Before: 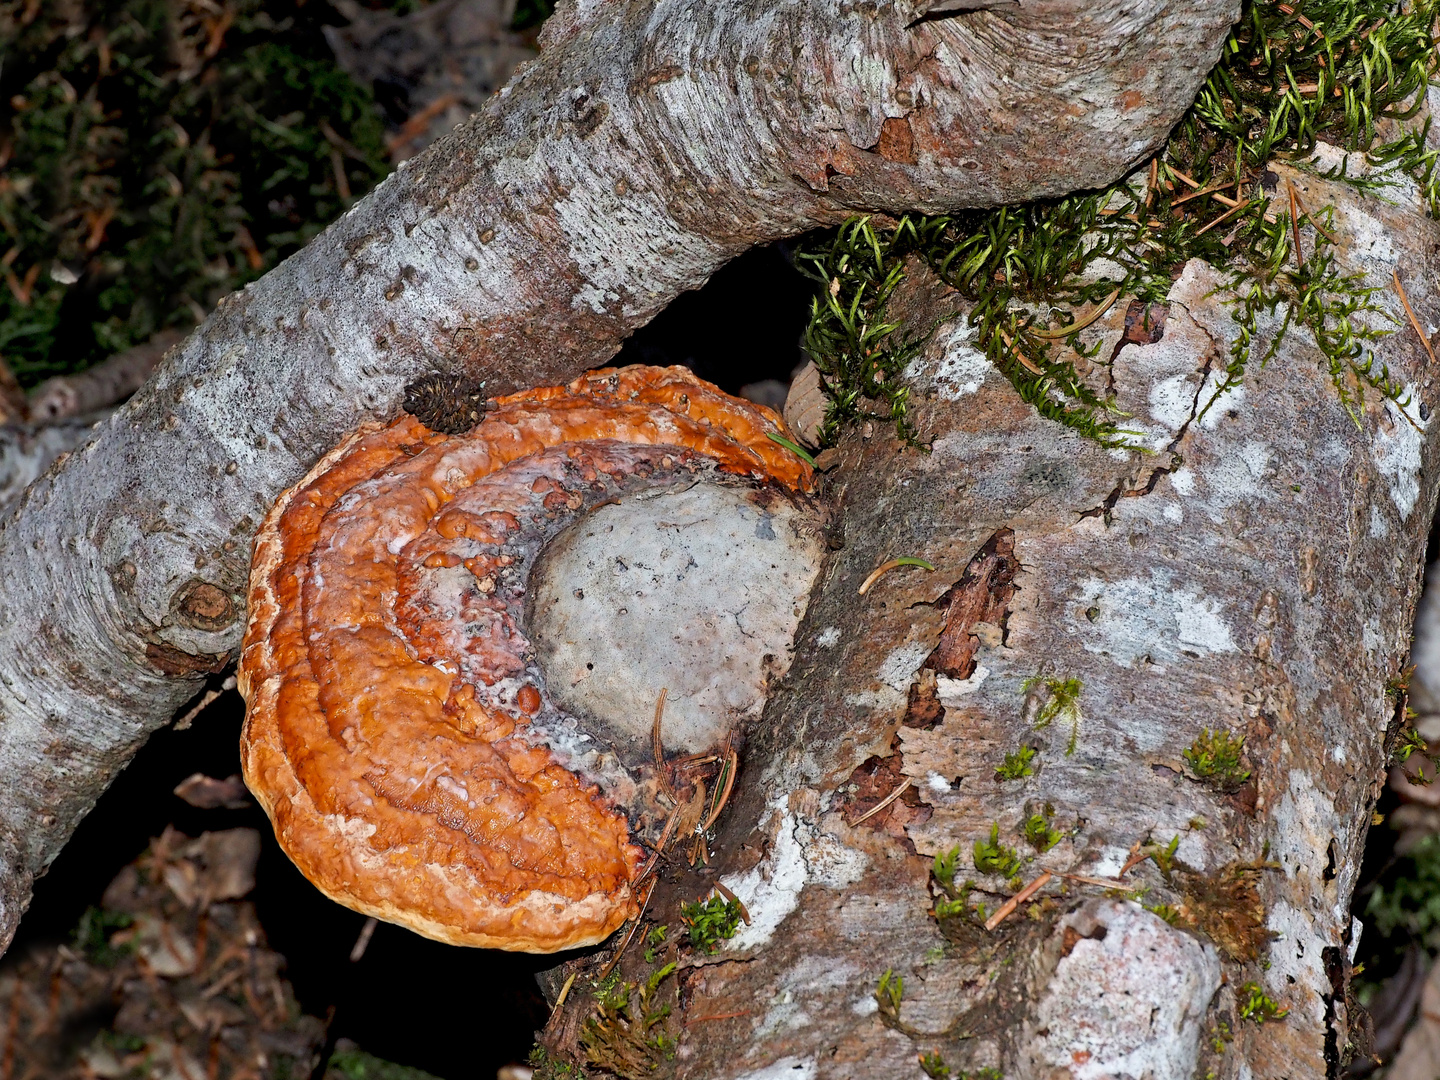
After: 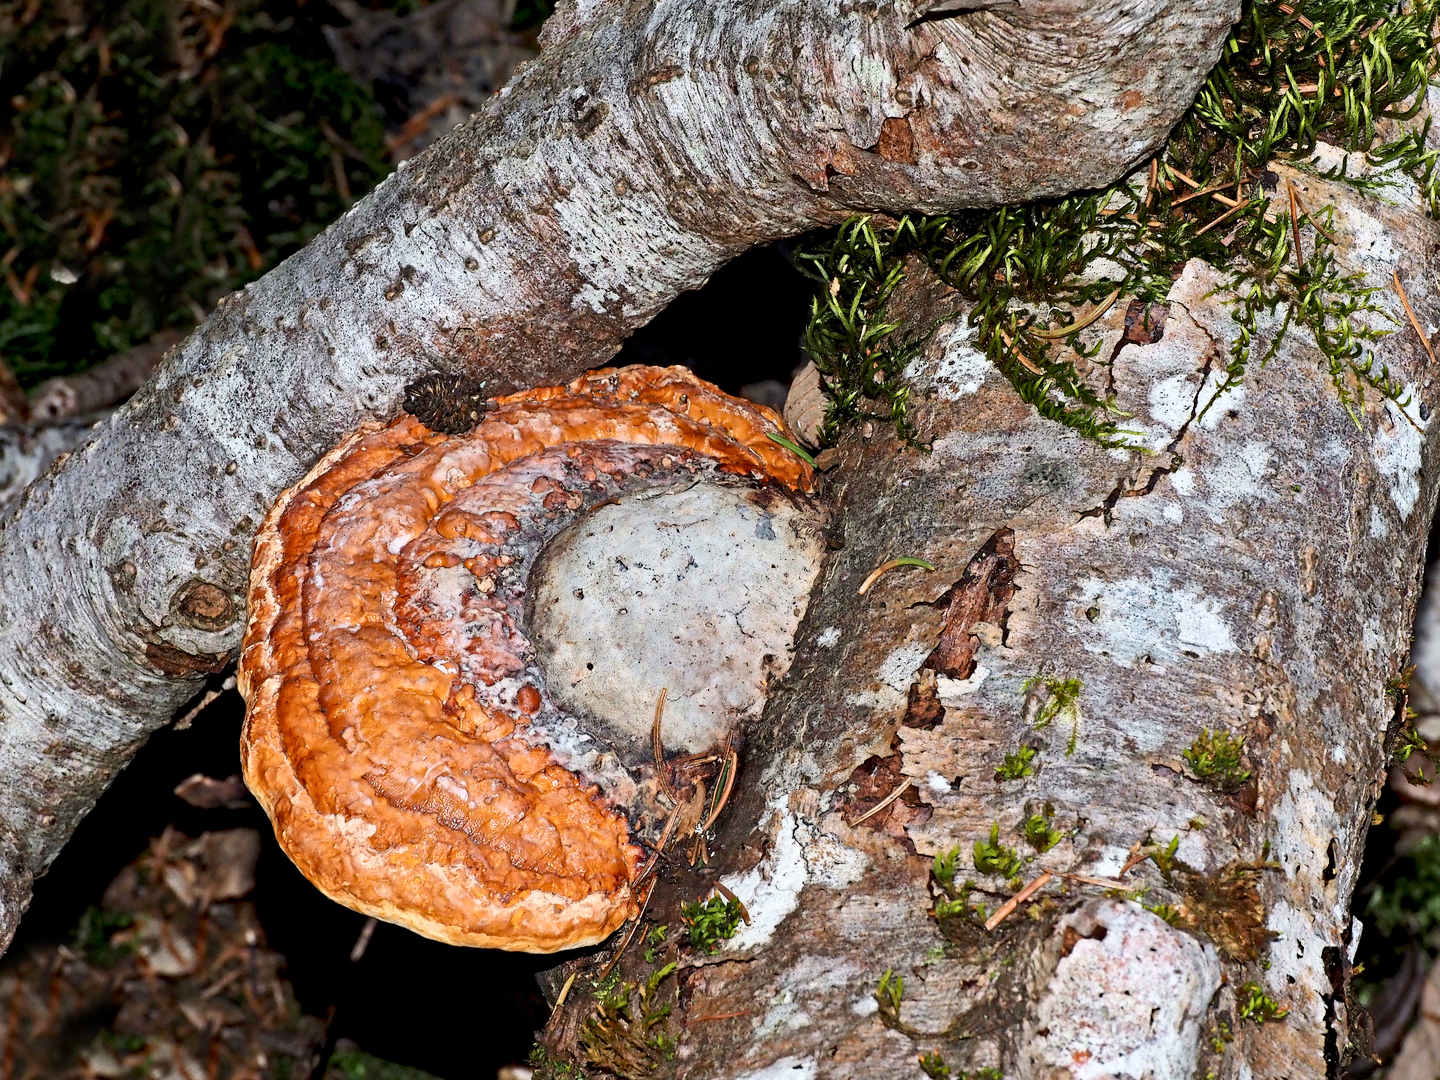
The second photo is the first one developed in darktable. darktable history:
haze removal: compatibility mode true, adaptive false
contrast brightness saturation: contrast 0.24, brightness 0.09
